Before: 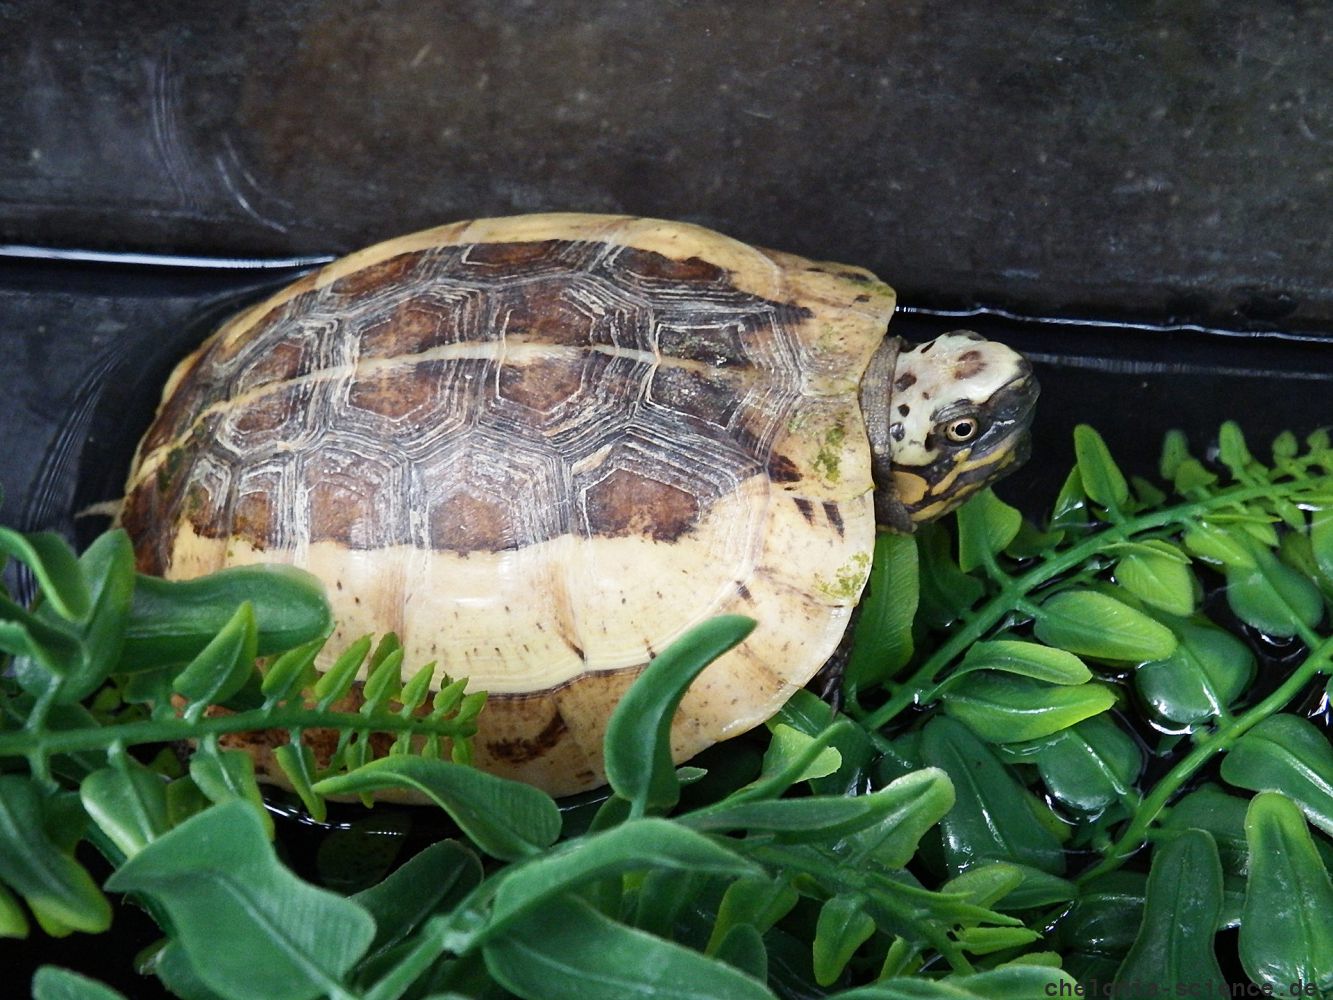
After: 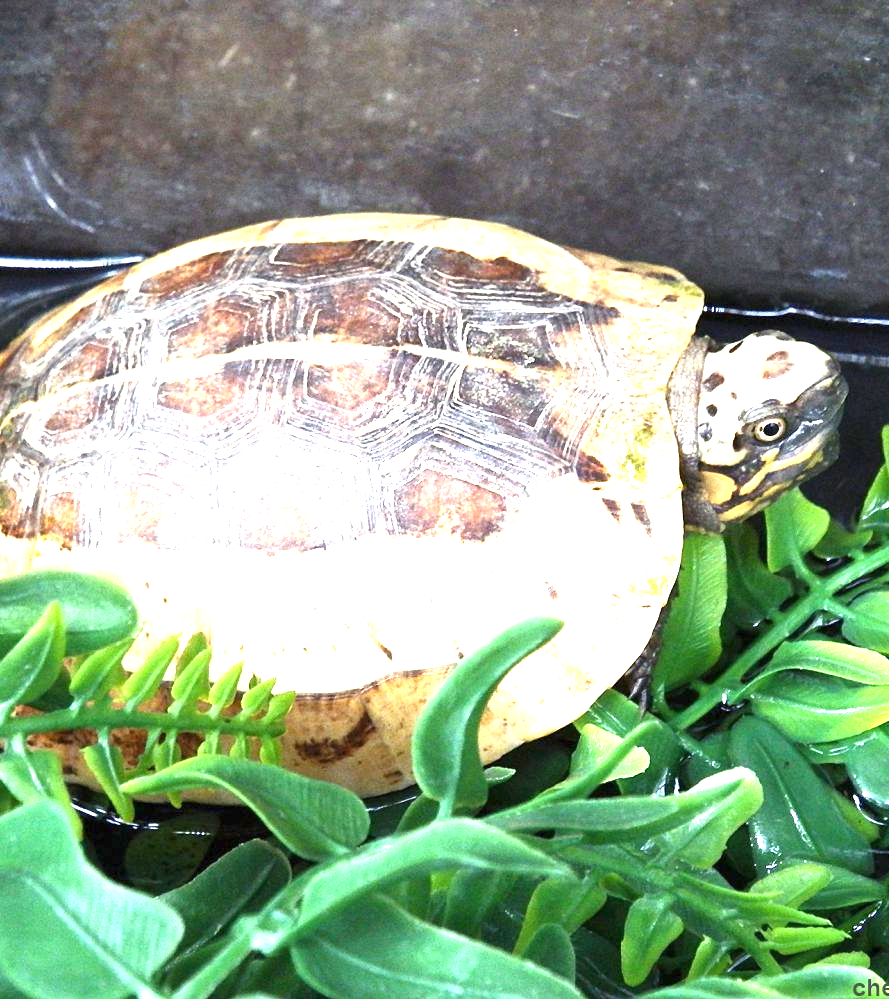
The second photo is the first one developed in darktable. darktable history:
exposure: exposure 1.995 EV, compensate highlight preservation false
crop and rotate: left 14.441%, right 18.83%
